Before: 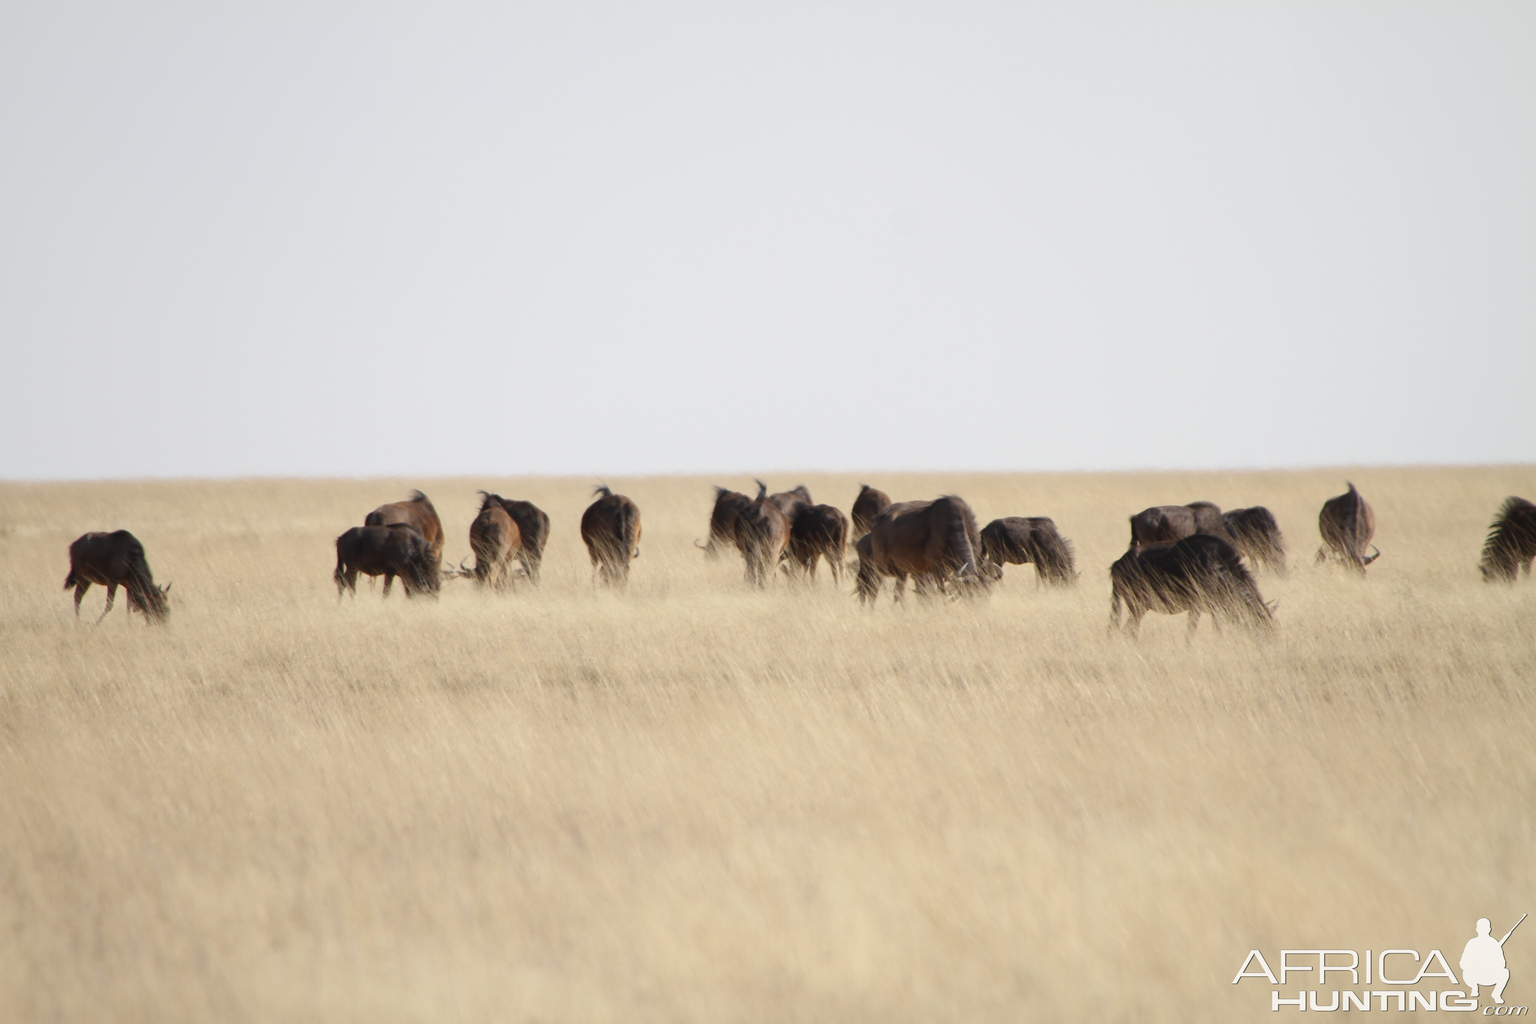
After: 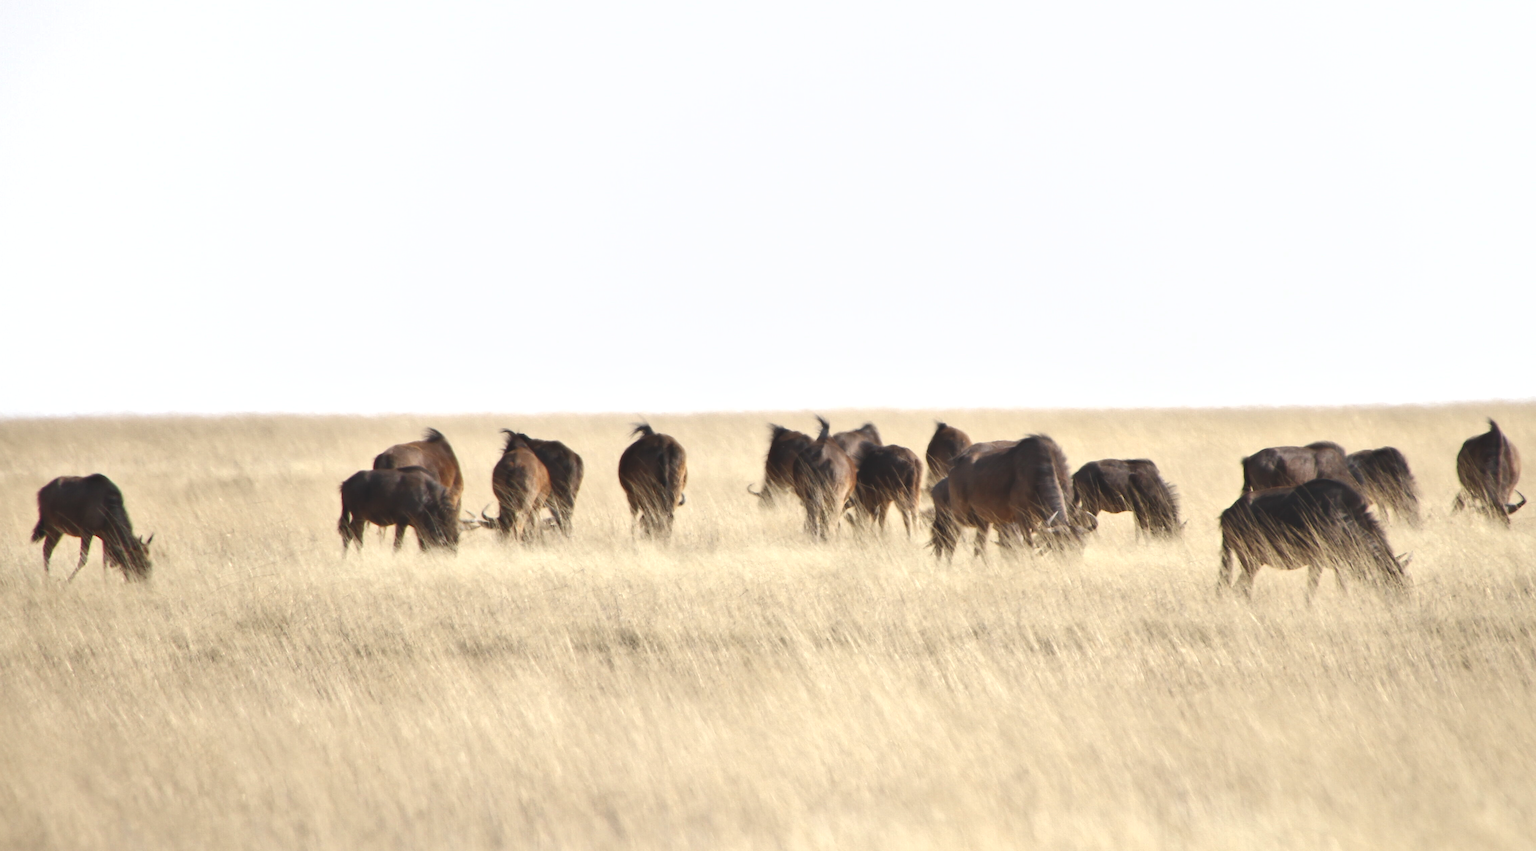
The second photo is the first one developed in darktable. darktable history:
exposure: black level correction -0.005, exposure 0.624 EV, compensate exposure bias true, compensate highlight preservation false
crop and rotate: left 2.389%, top 11.035%, right 9.546%, bottom 15.677%
shadows and highlights: shadows 43.8, white point adjustment -1.28, shadows color adjustment 99.15%, highlights color adjustment 0.517%, soften with gaussian
